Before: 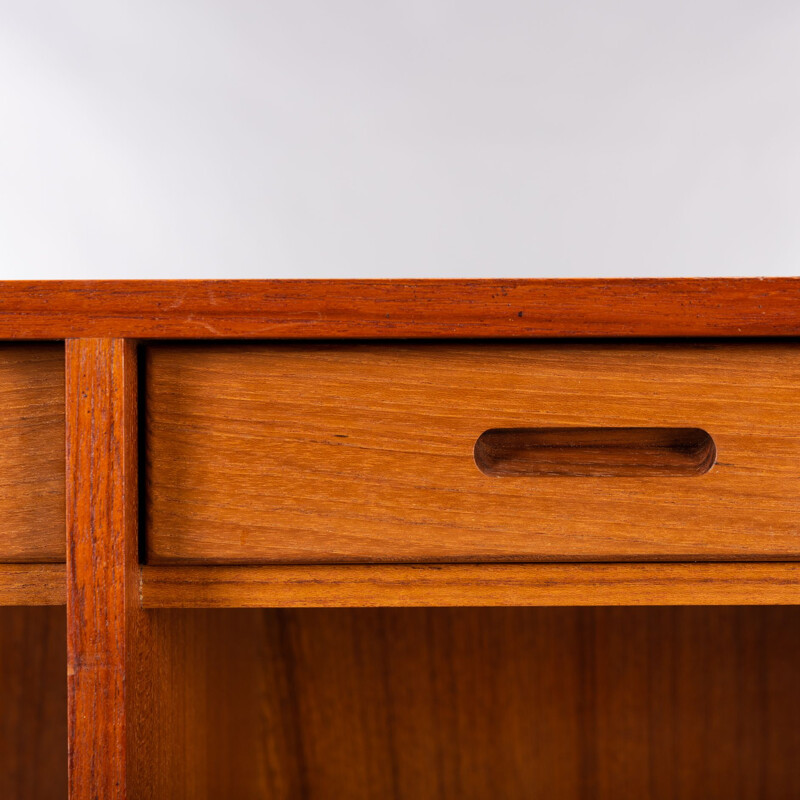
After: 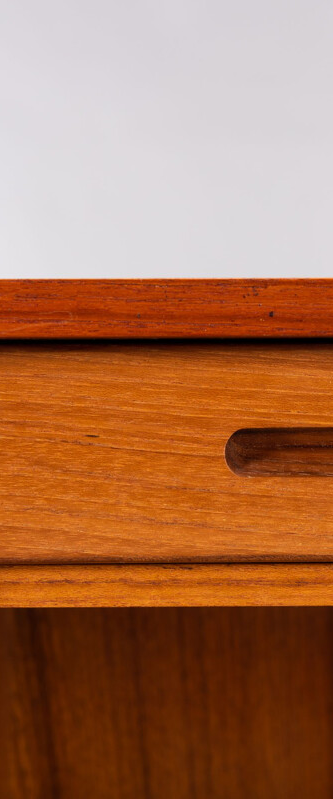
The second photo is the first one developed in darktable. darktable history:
crop: left 31.229%, right 27.105%
